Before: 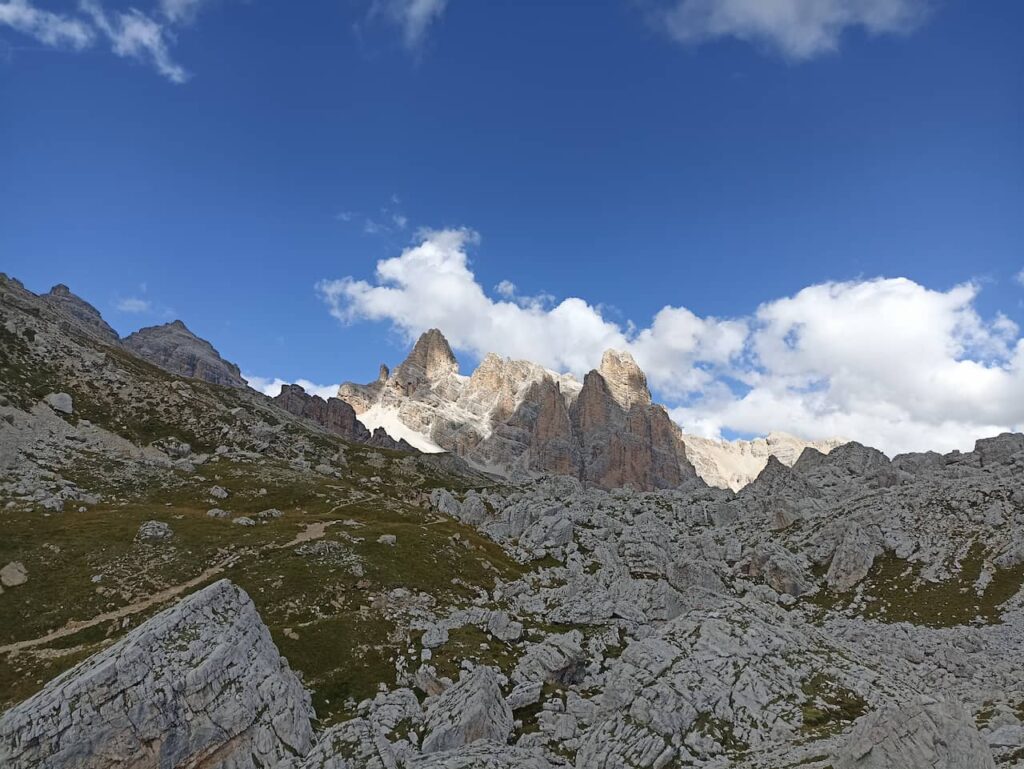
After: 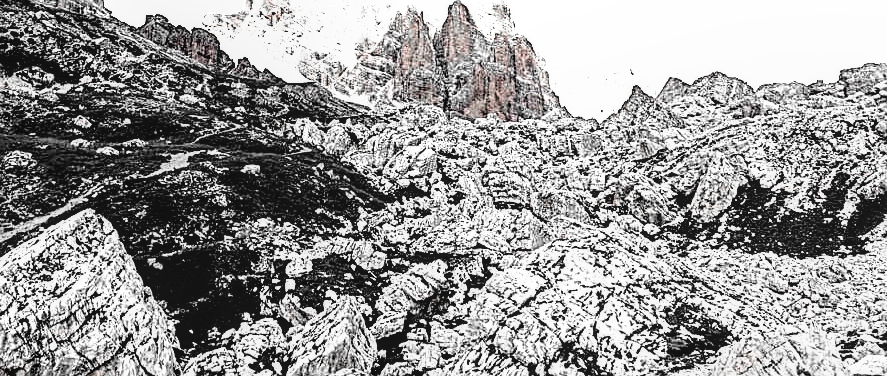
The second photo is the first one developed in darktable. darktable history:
filmic rgb: black relative exposure -8.2 EV, white relative exposure 2.2 EV, threshold 3 EV, hardness 7.11, latitude 85.74%, contrast 1.696, highlights saturation mix -4%, shadows ↔ highlights balance -2.69%, color science v5 (2021), contrast in shadows safe, contrast in highlights safe, enable highlight reconstruction true
crop and rotate: left 13.306%, top 48.129%, bottom 2.928%
tone curve: curves: ch0 [(0, 0) (0.003, 0.022) (0.011, 0.025) (0.025, 0.032) (0.044, 0.055) (0.069, 0.089) (0.1, 0.133) (0.136, 0.18) (0.177, 0.231) (0.224, 0.291) (0.277, 0.35) (0.335, 0.42) (0.399, 0.496) (0.468, 0.561) (0.543, 0.632) (0.623, 0.706) (0.709, 0.783) (0.801, 0.865) (0.898, 0.947) (1, 1)], preserve colors none
sharpen: on, module defaults
rgb curve: curves: ch0 [(0, 0) (0.21, 0.15) (0.24, 0.21) (0.5, 0.75) (0.75, 0.96) (0.89, 0.99) (1, 1)]; ch1 [(0, 0.02) (0.21, 0.13) (0.25, 0.2) (0.5, 0.67) (0.75, 0.9) (0.89, 0.97) (1, 1)]; ch2 [(0, 0.02) (0.21, 0.13) (0.25, 0.2) (0.5, 0.67) (0.75, 0.9) (0.89, 0.97) (1, 1)], compensate middle gray true
color zones: curves: ch0 [(0, 0.352) (0.143, 0.407) (0.286, 0.386) (0.429, 0.431) (0.571, 0.829) (0.714, 0.853) (0.857, 0.833) (1, 0.352)]; ch1 [(0, 0.604) (0.072, 0.726) (0.096, 0.608) (0.205, 0.007) (0.571, -0.006) (0.839, -0.013) (0.857, -0.012) (1, 0.604)]
local contrast: on, module defaults
